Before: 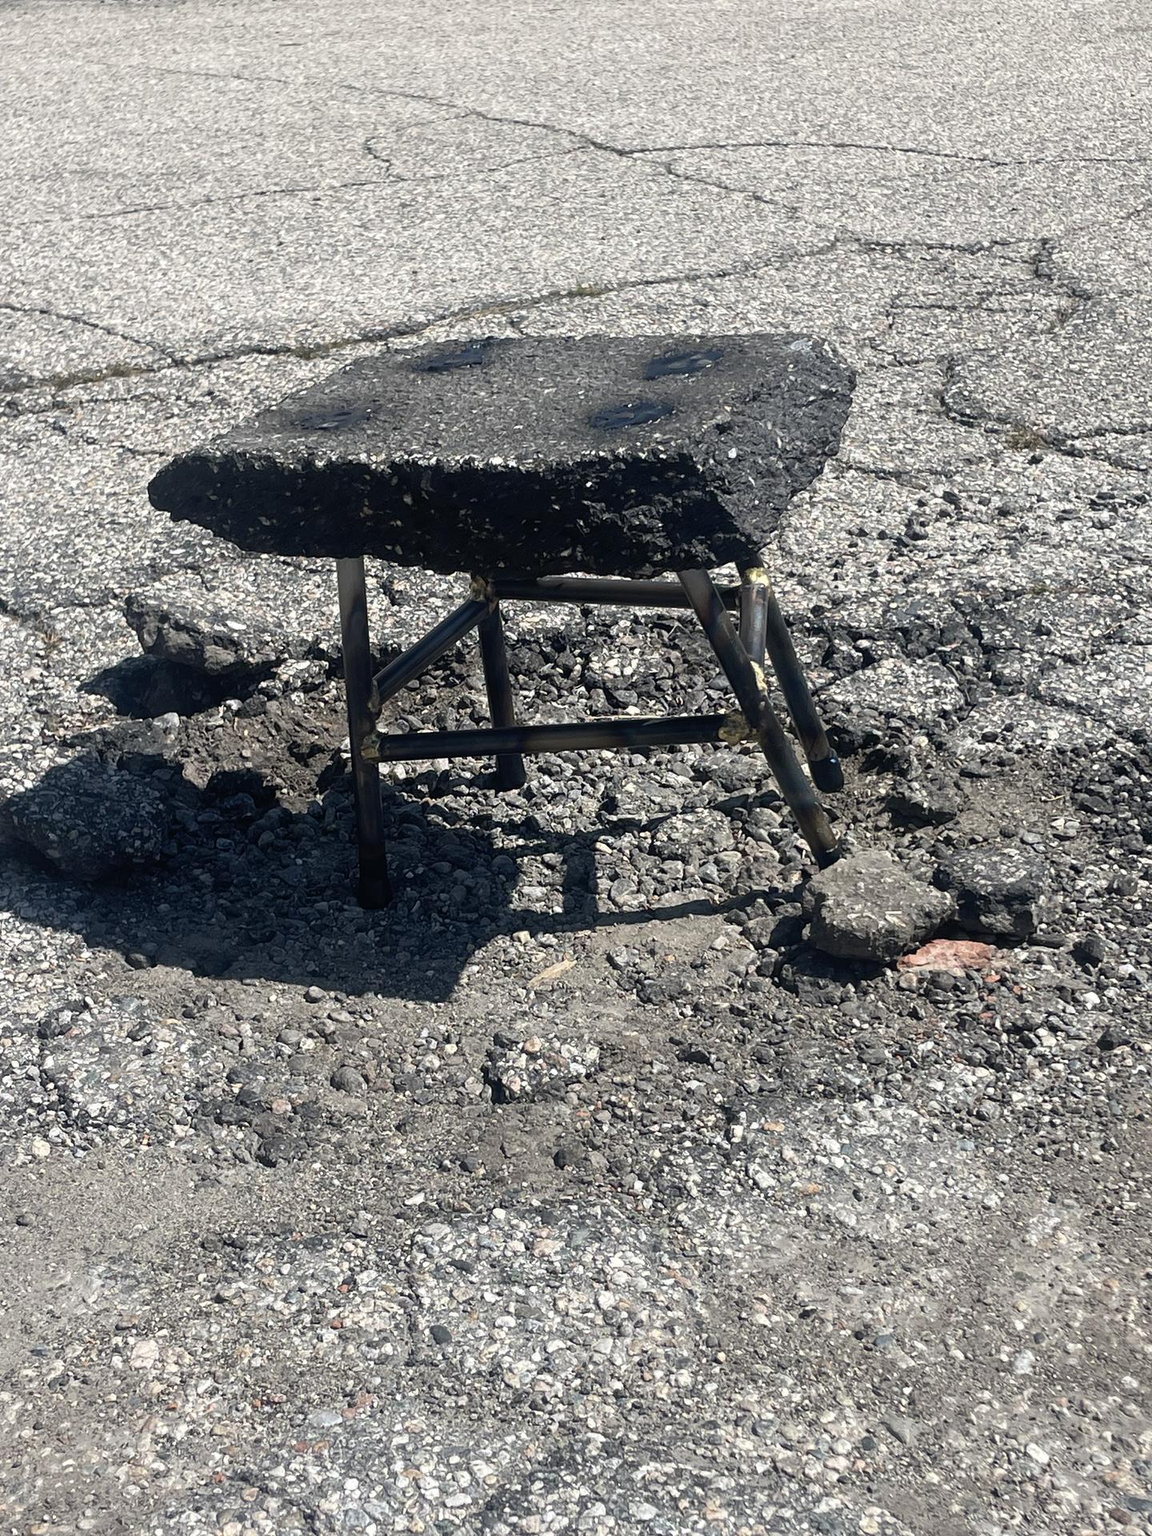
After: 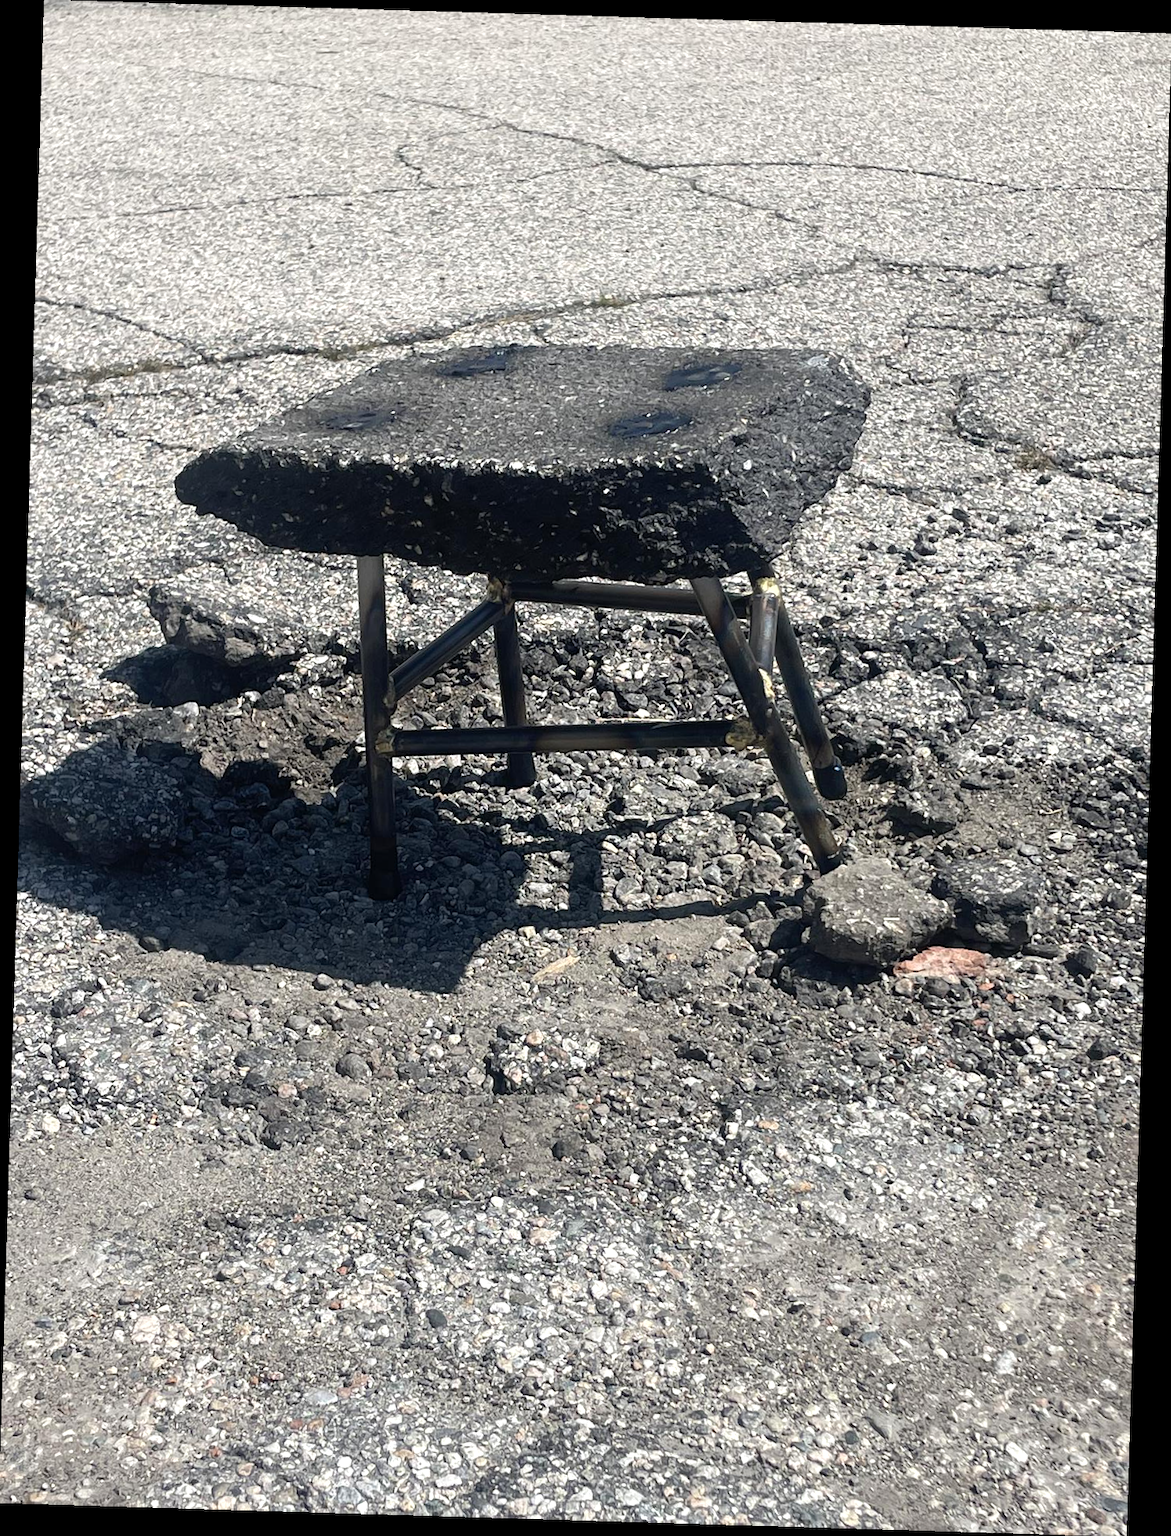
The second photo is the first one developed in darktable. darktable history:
exposure: exposure 0.191 EV, compensate highlight preservation false
rotate and perspective: rotation 1.72°, automatic cropping off
